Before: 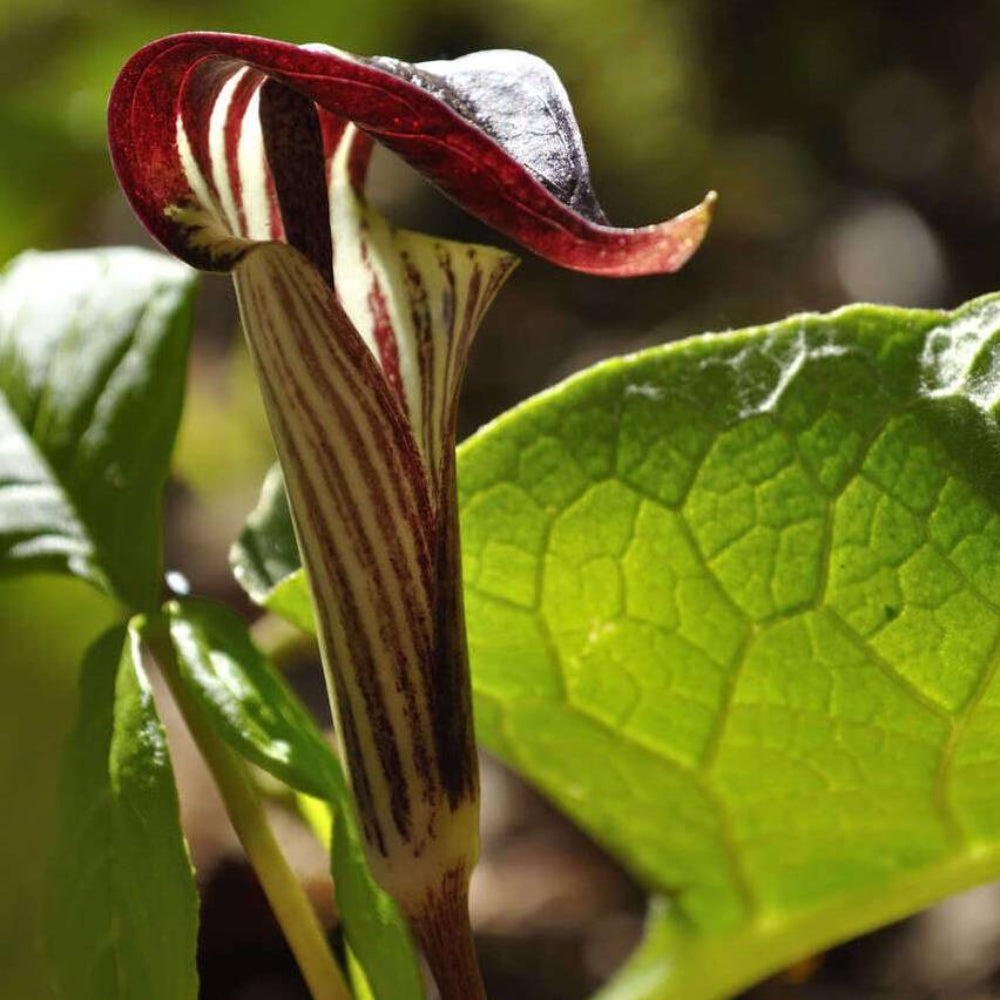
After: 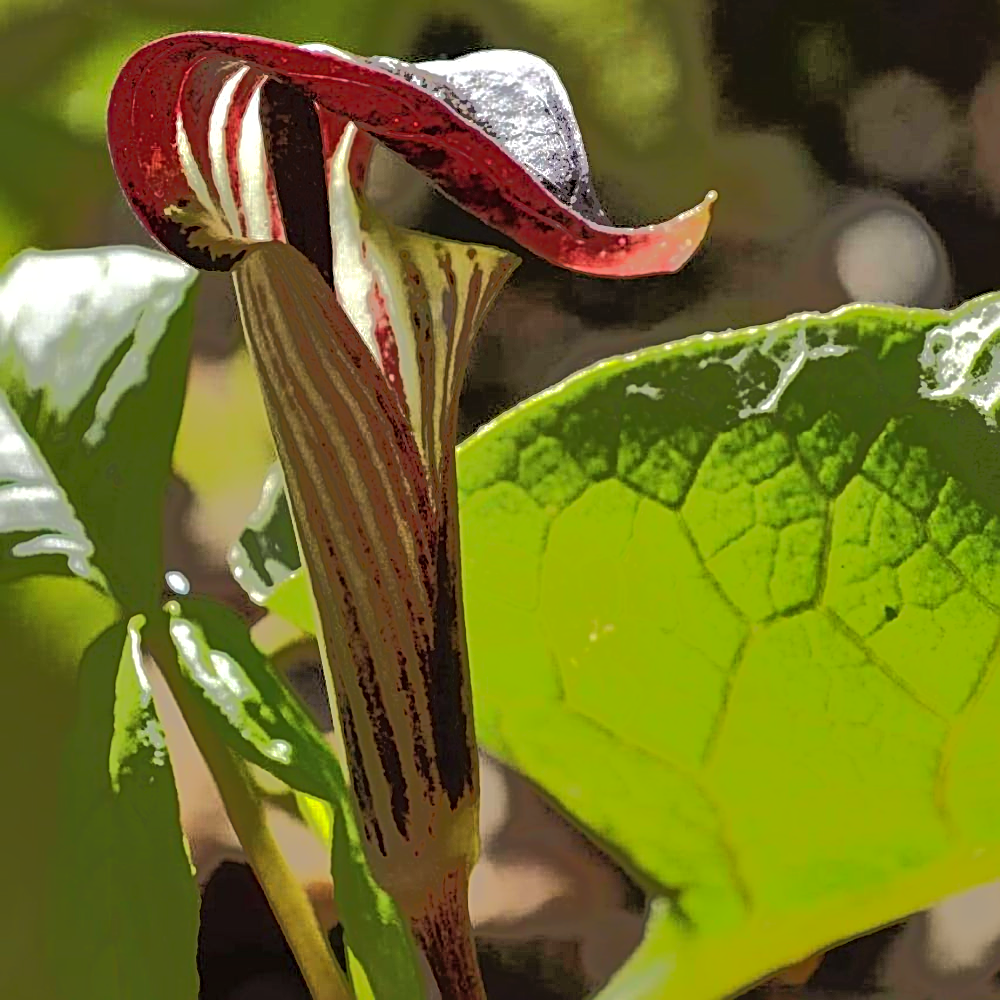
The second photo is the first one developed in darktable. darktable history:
tone equalizer: -7 EV -0.645 EV, -6 EV 1.04 EV, -5 EV -0.44 EV, -4 EV 0.399 EV, -3 EV 0.423 EV, -2 EV 0.122 EV, -1 EV -0.155 EV, +0 EV -0.411 EV, edges refinement/feathering 500, mask exposure compensation -1.57 EV, preserve details no
sharpen: radius 2.741
shadows and highlights: on, module defaults
